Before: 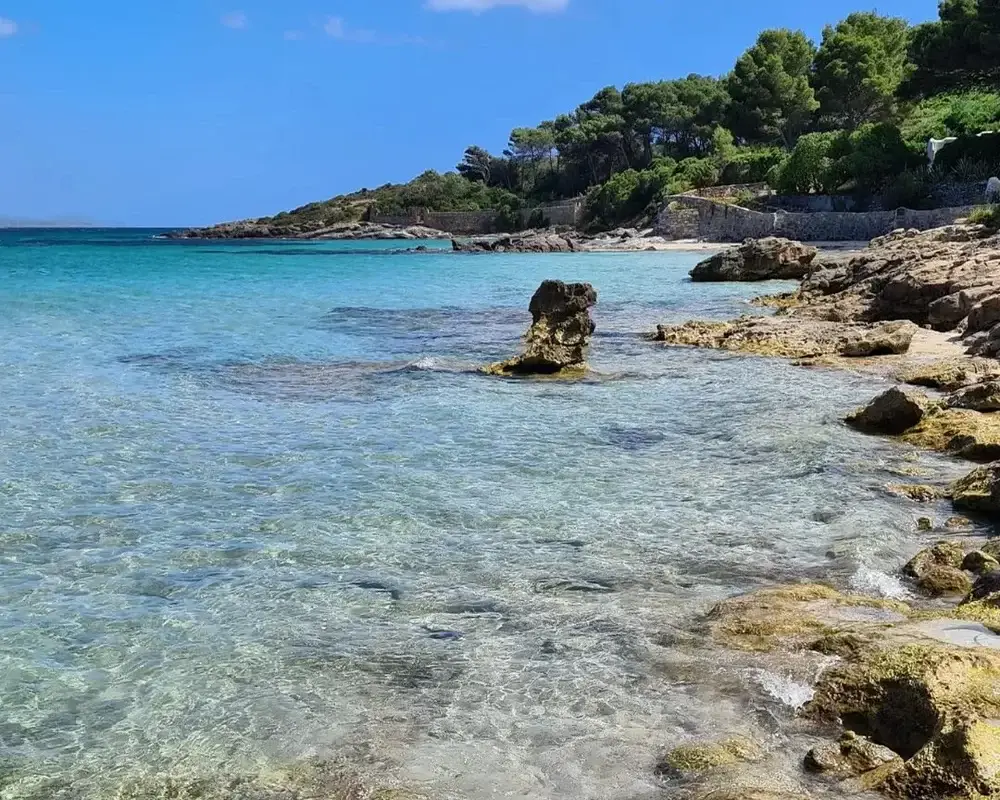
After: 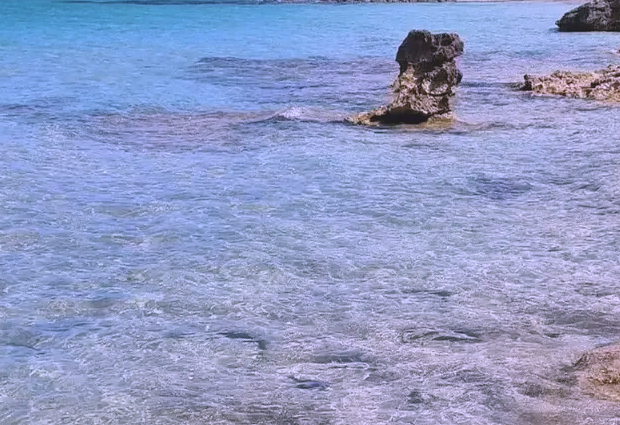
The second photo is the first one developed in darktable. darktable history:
contrast brightness saturation: contrast -0.15, brightness 0.05, saturation -0.12
crop: left 13.312%, top 31.28%, right 24.627%, bottom 15.582%
color correction: highlights a* 15.03, highlights b* -25.07
